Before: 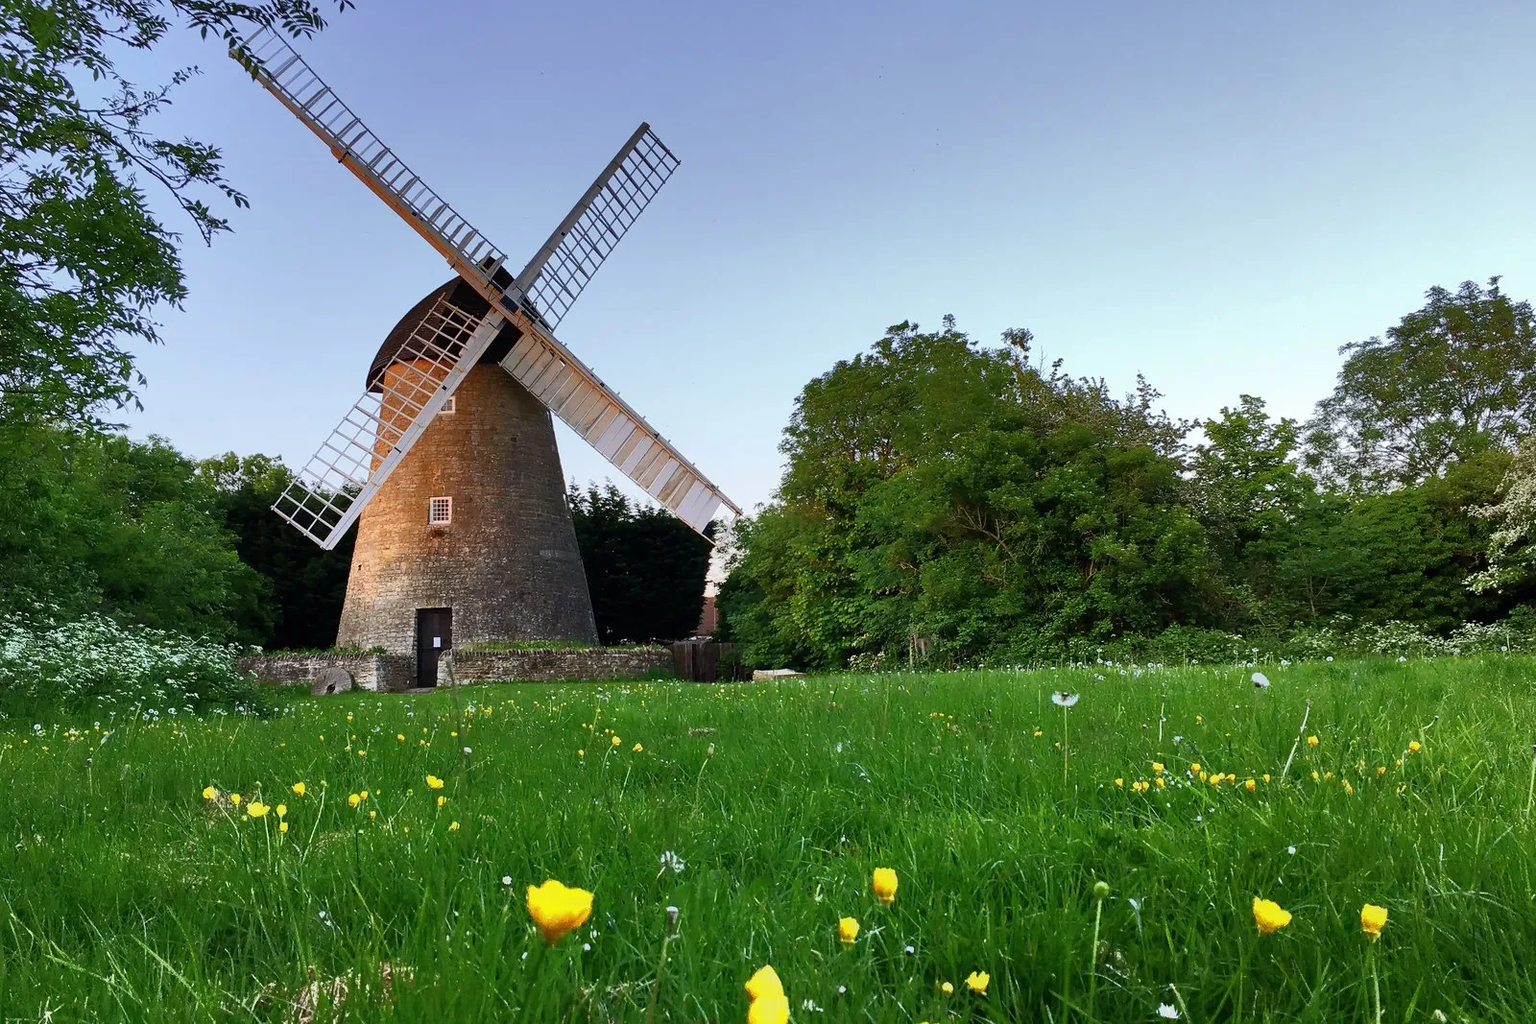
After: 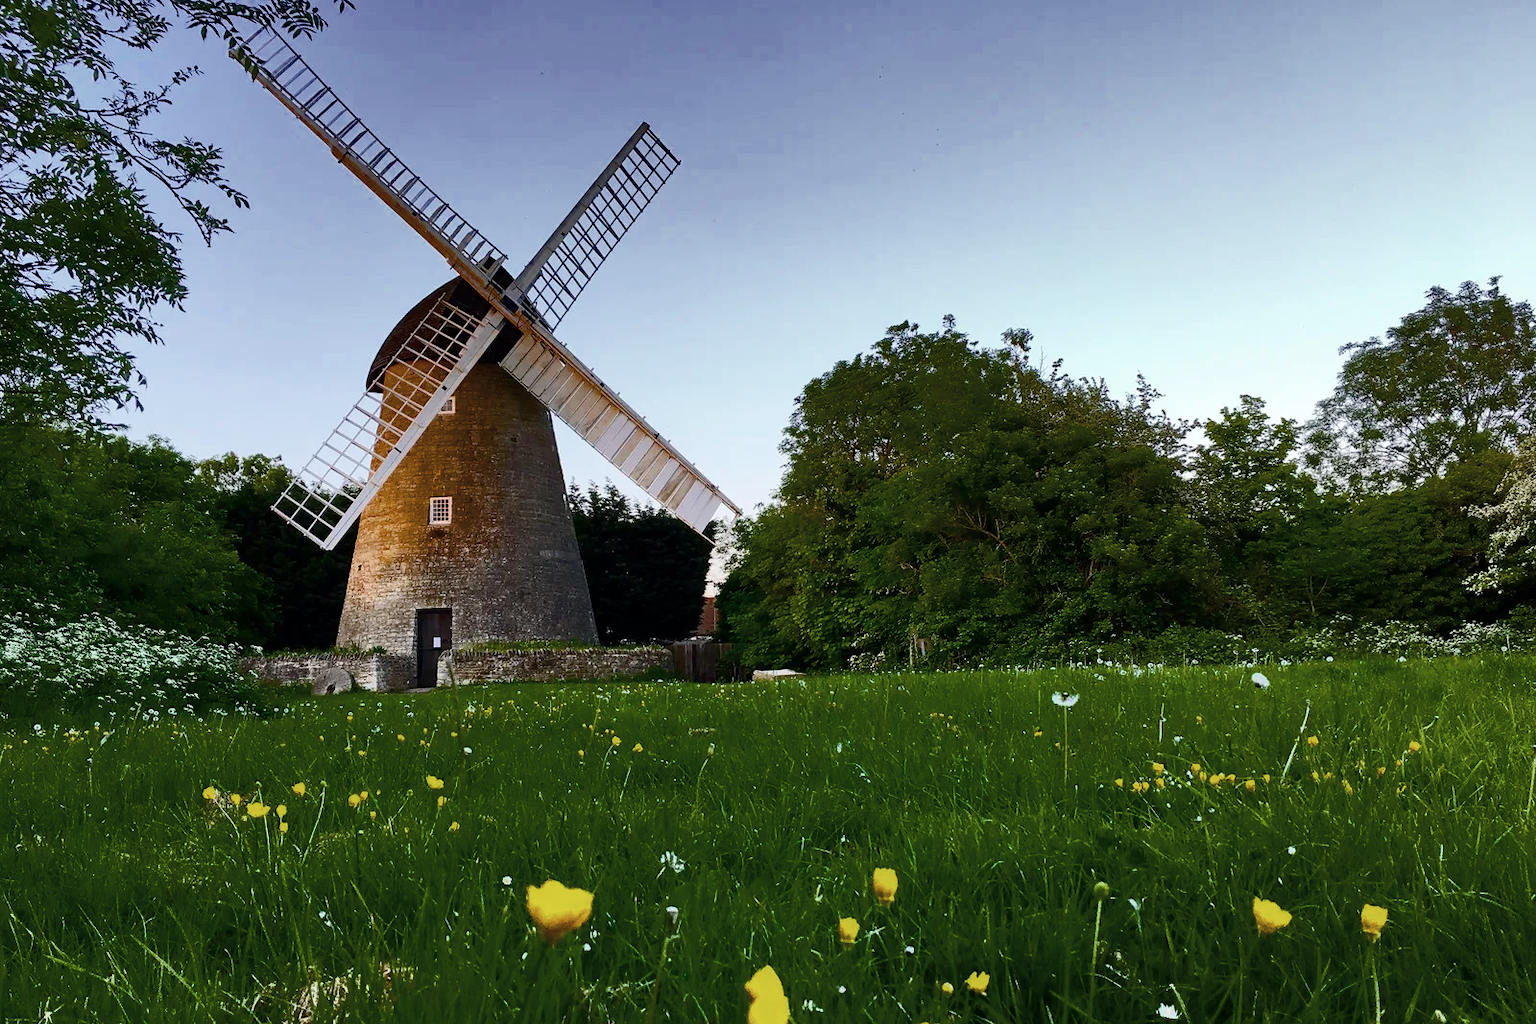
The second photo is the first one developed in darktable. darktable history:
color balance rgb: perceptual saturation grading › global saturation 36.613%, perceptual saturation grading › shadows 35.777%, saturation formula JzAzBz (2021)
contrast brightness saturation: contrast 0.101, saturation -0.364
